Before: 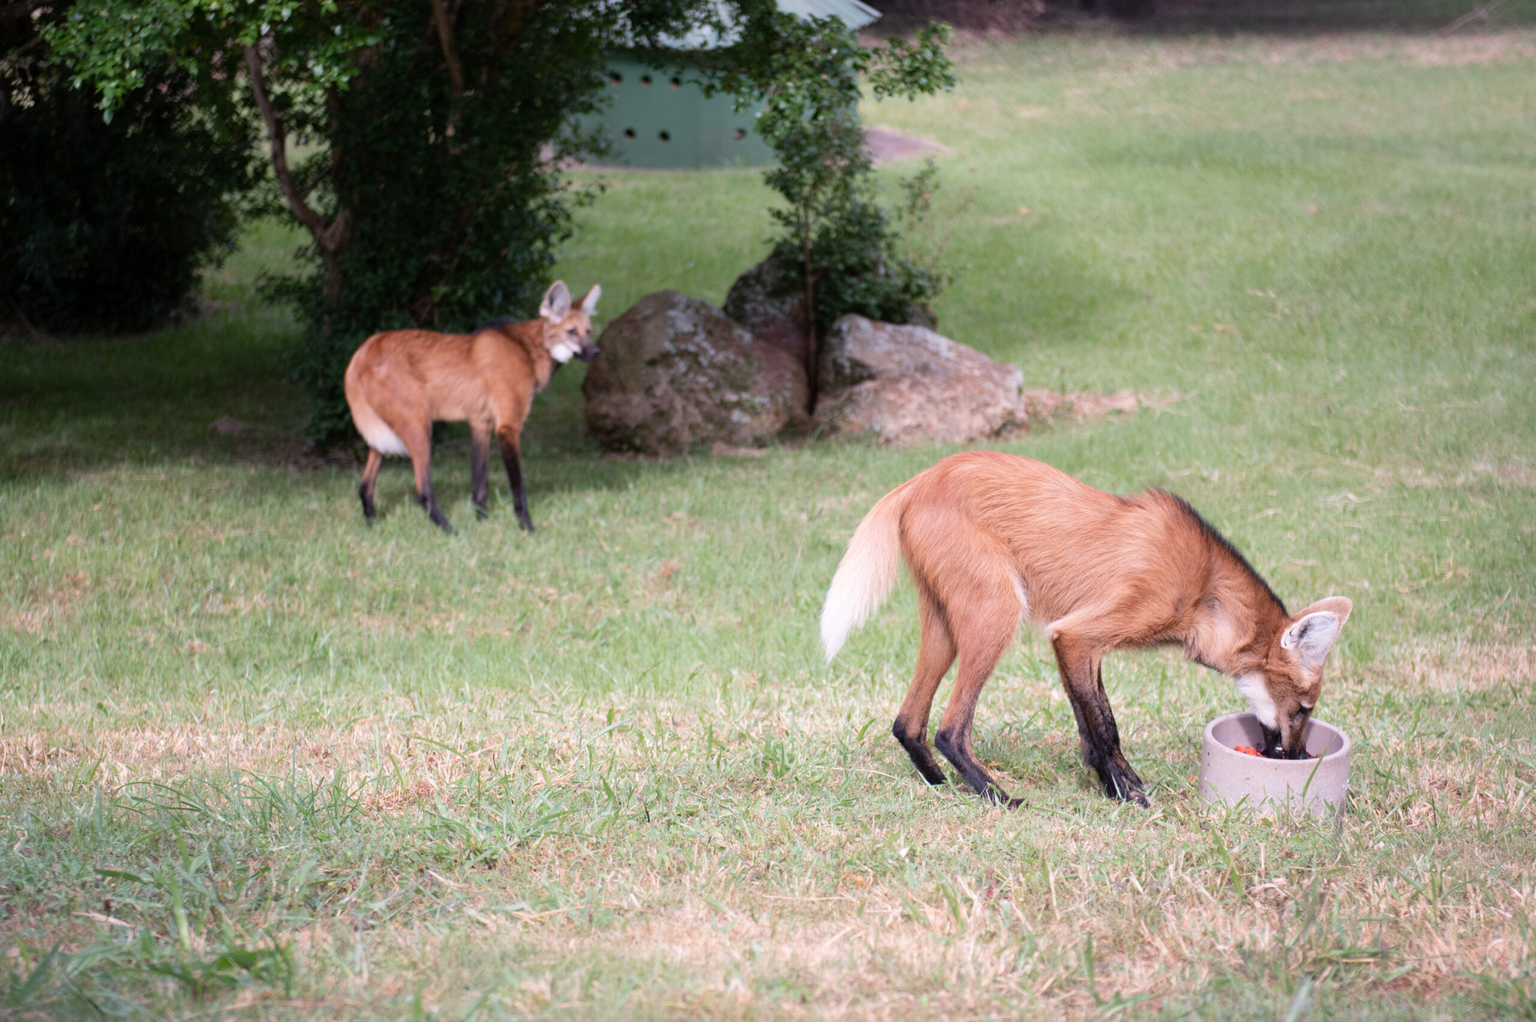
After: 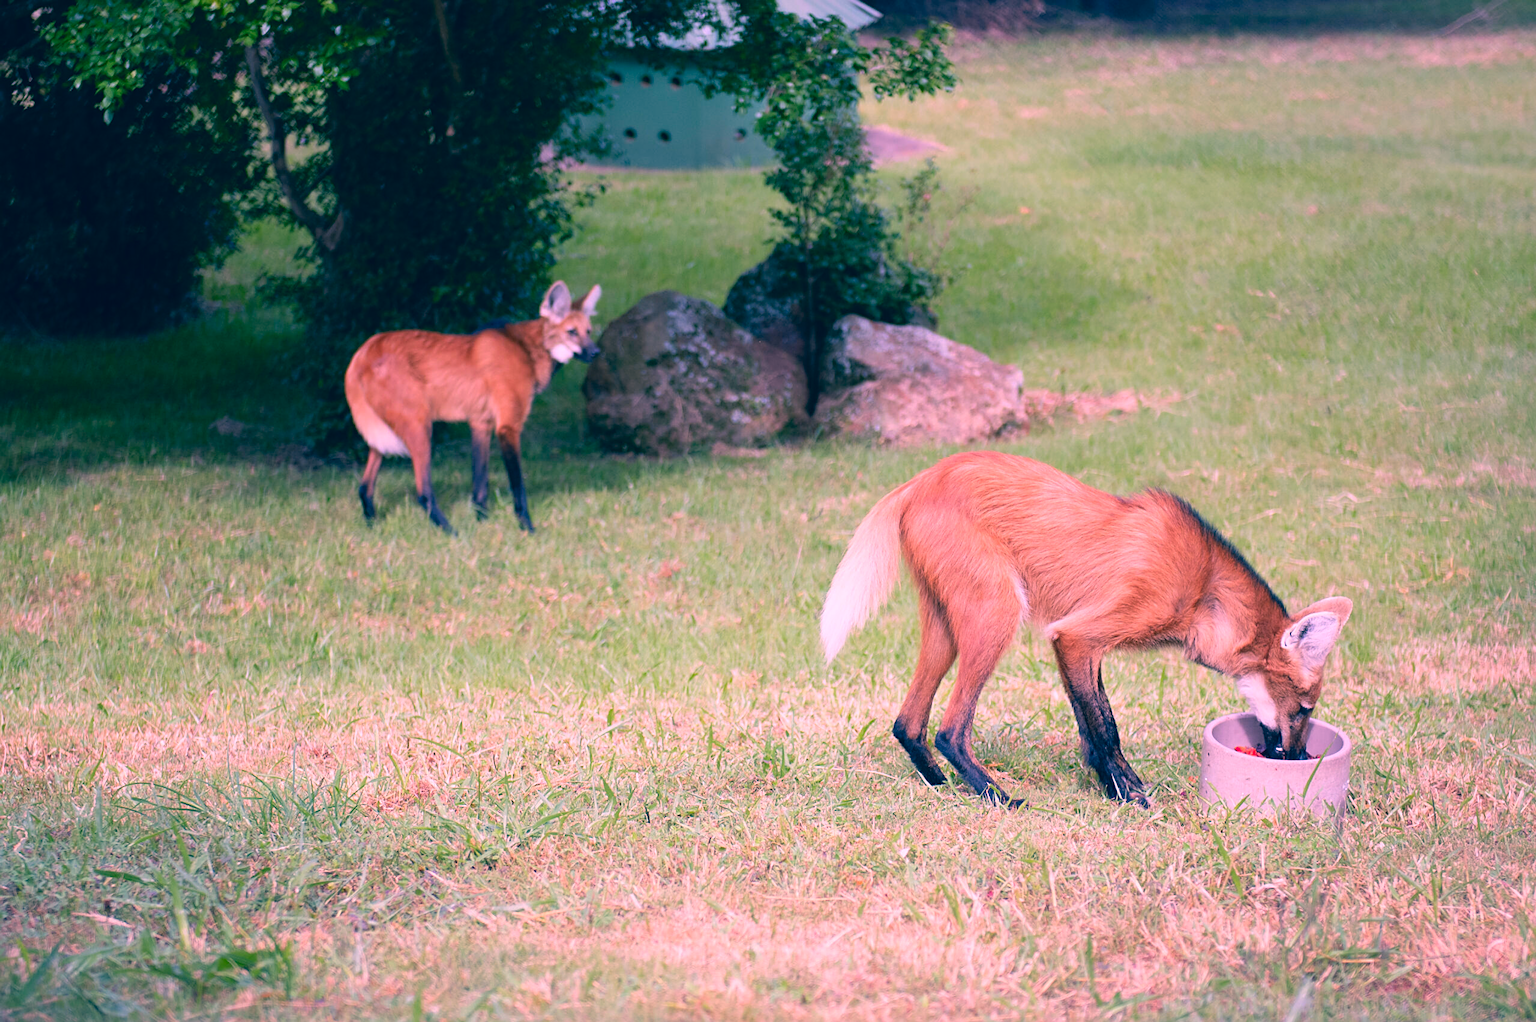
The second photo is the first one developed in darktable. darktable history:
color balance: output saturation 98.5%
sharpen: on, module defaults
color correction: highlights a* 17.03, highlights b* 0.205, shadows a* -15.38, shadows b* -14.56, saturation 1.5
